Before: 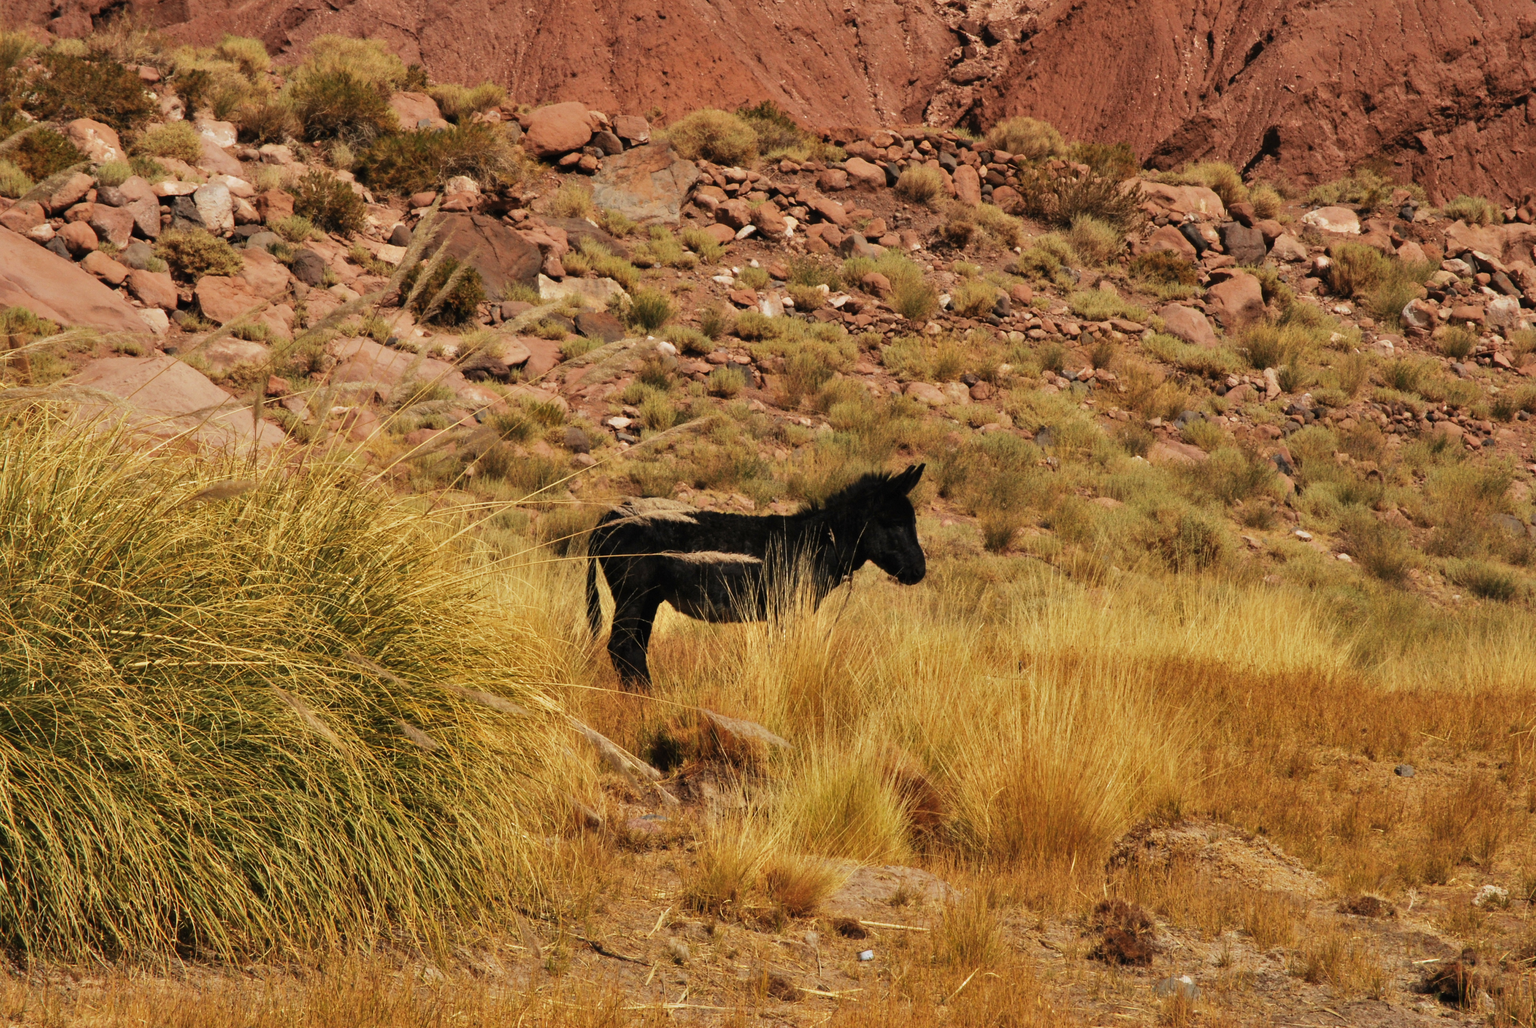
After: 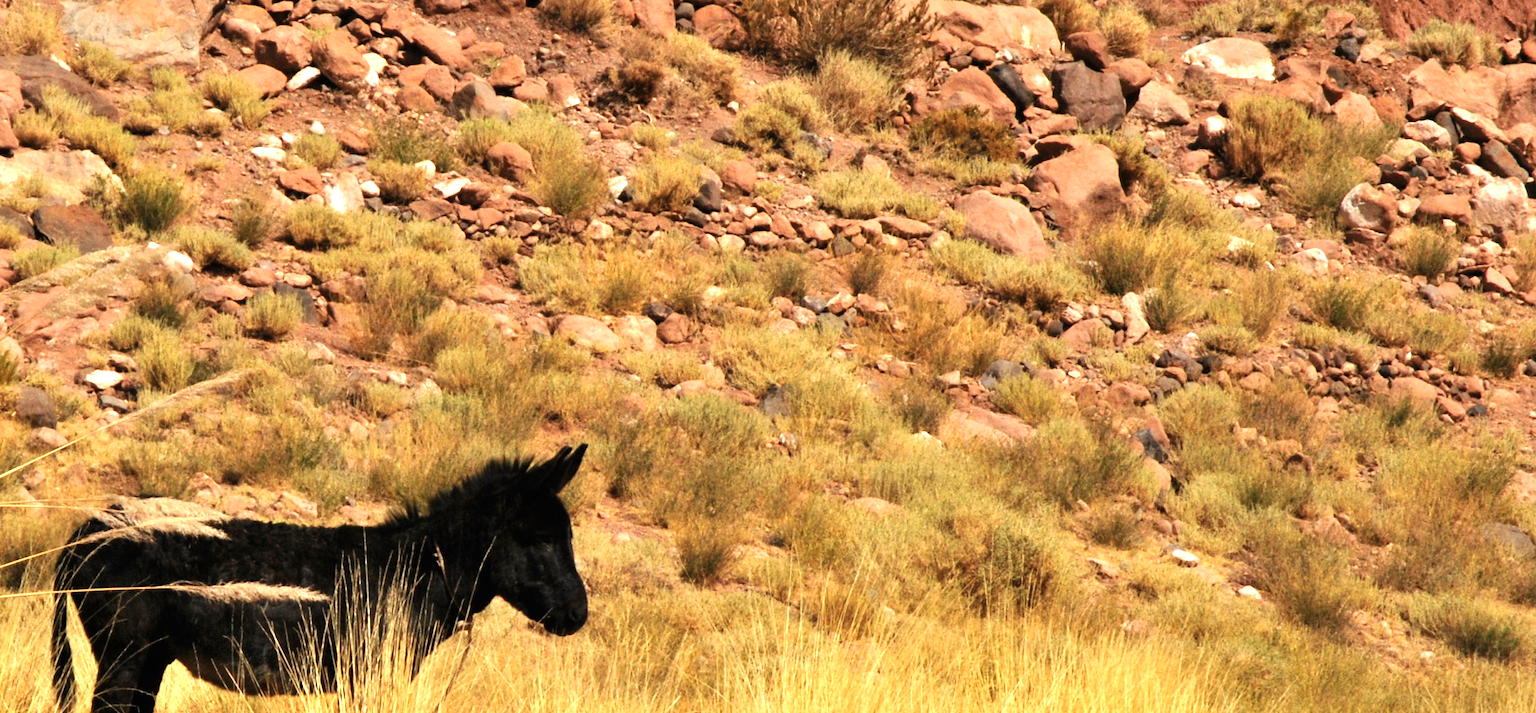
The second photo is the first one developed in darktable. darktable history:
crop: left 36.057%, top 17.823%, right 0.655%, bottom 38.263%
exposure: black level correction 0, exposure 1.001 EV, compensate highlight preservation false
